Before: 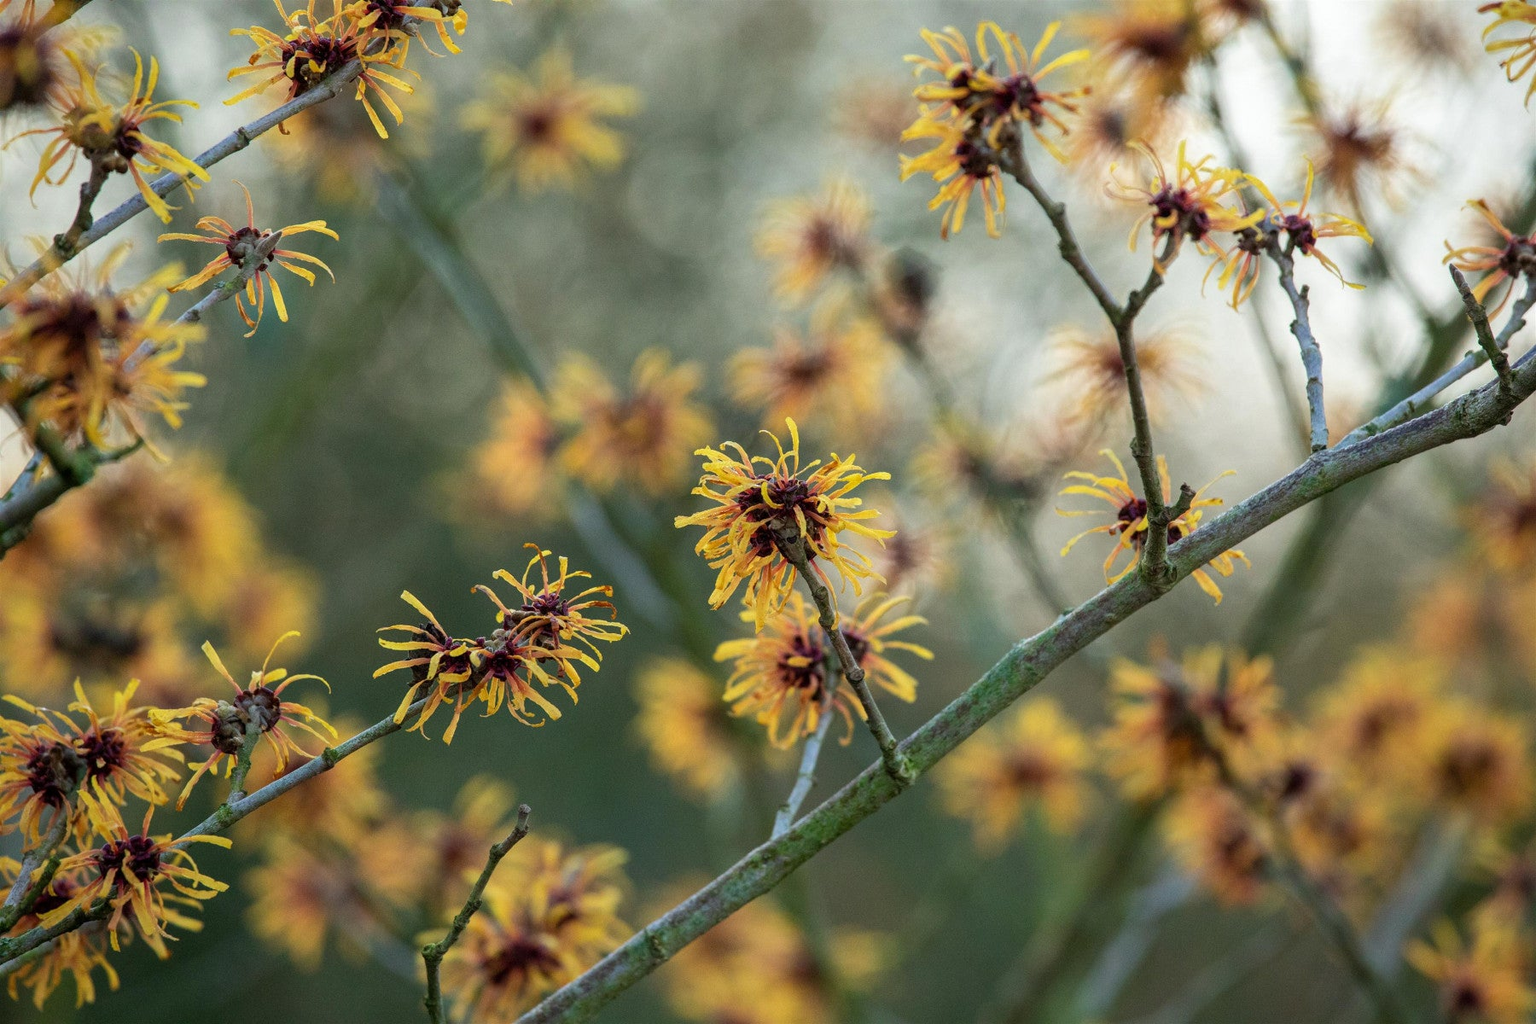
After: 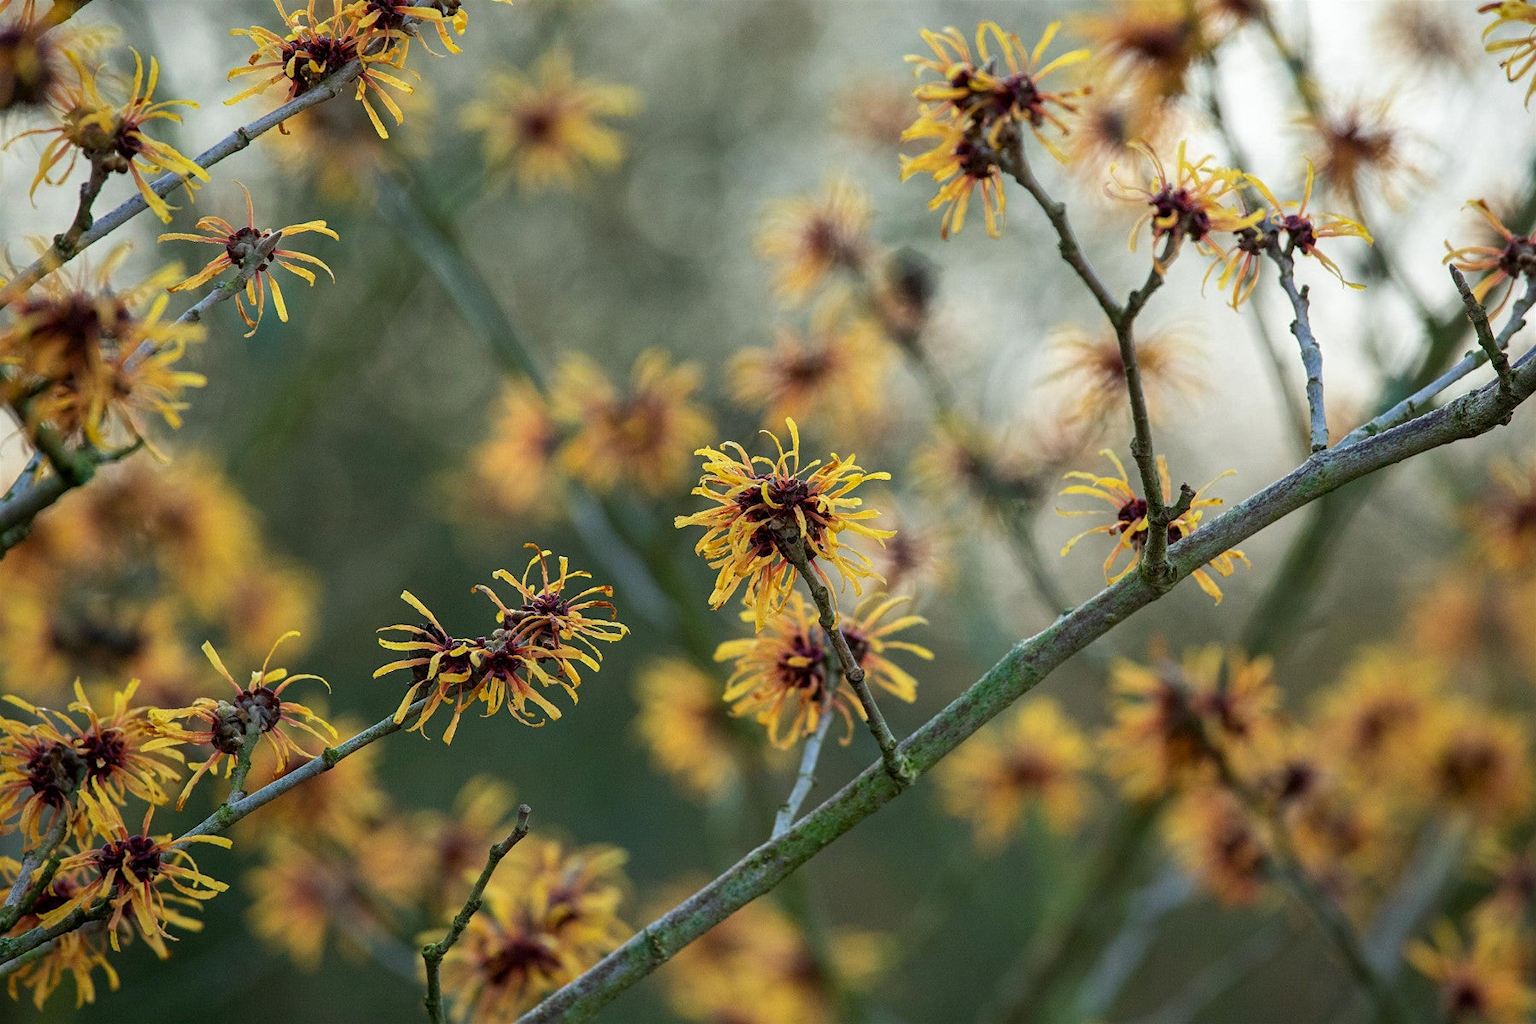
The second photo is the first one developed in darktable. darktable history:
white balance: emerald 1
sharpen: amount 0.2
contrast brightness saturation: contrast 0.03, brightness -0.04
